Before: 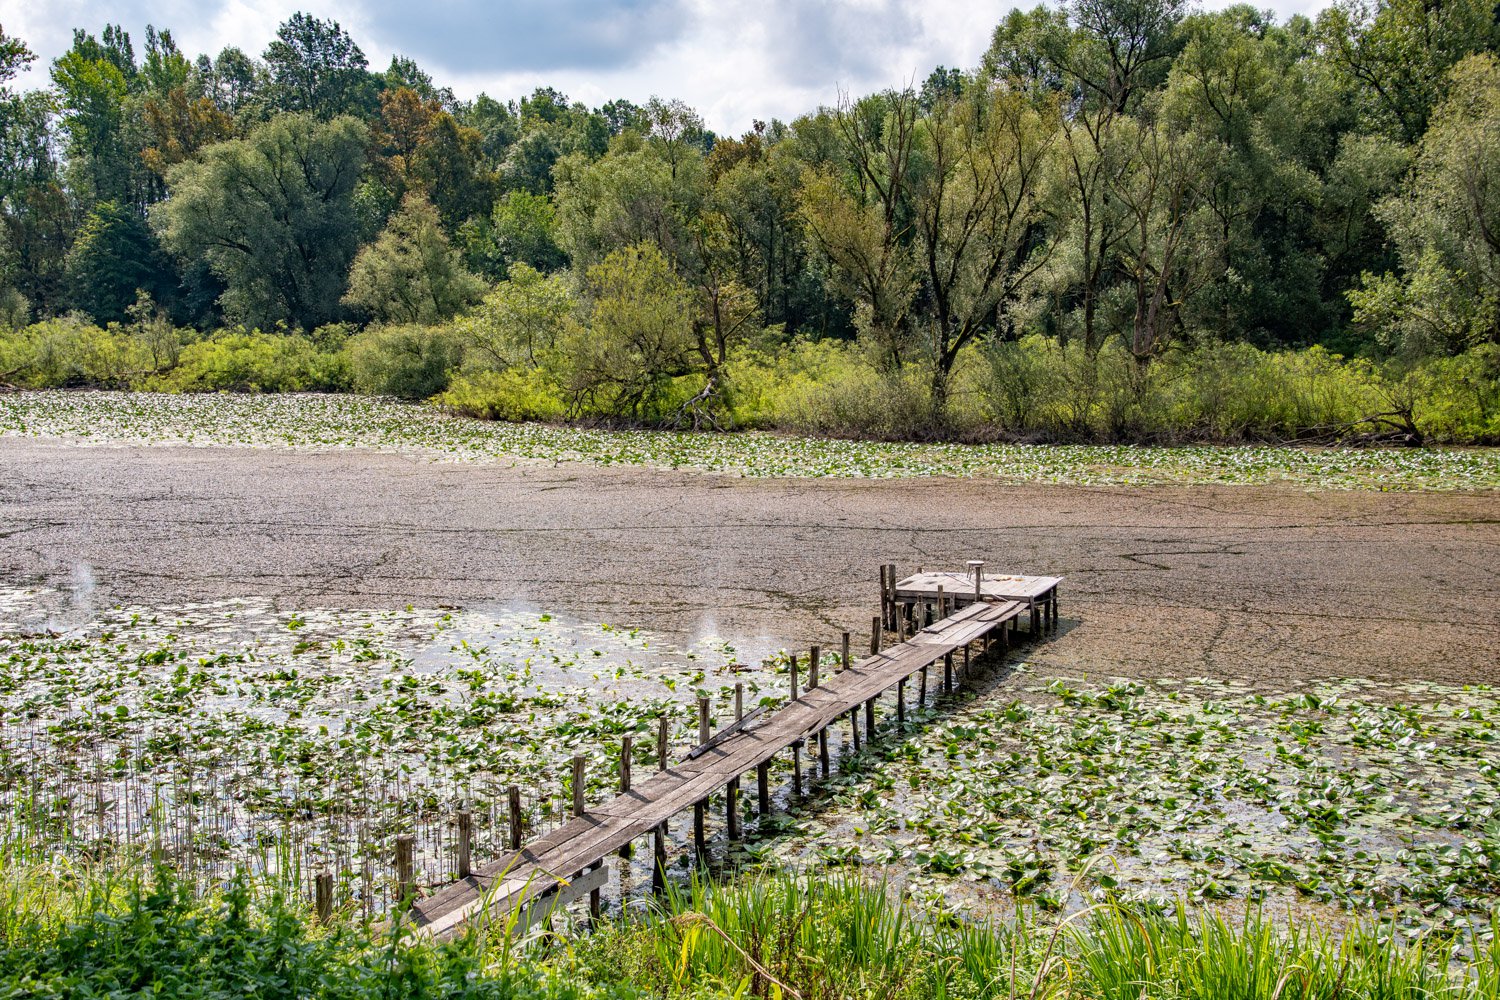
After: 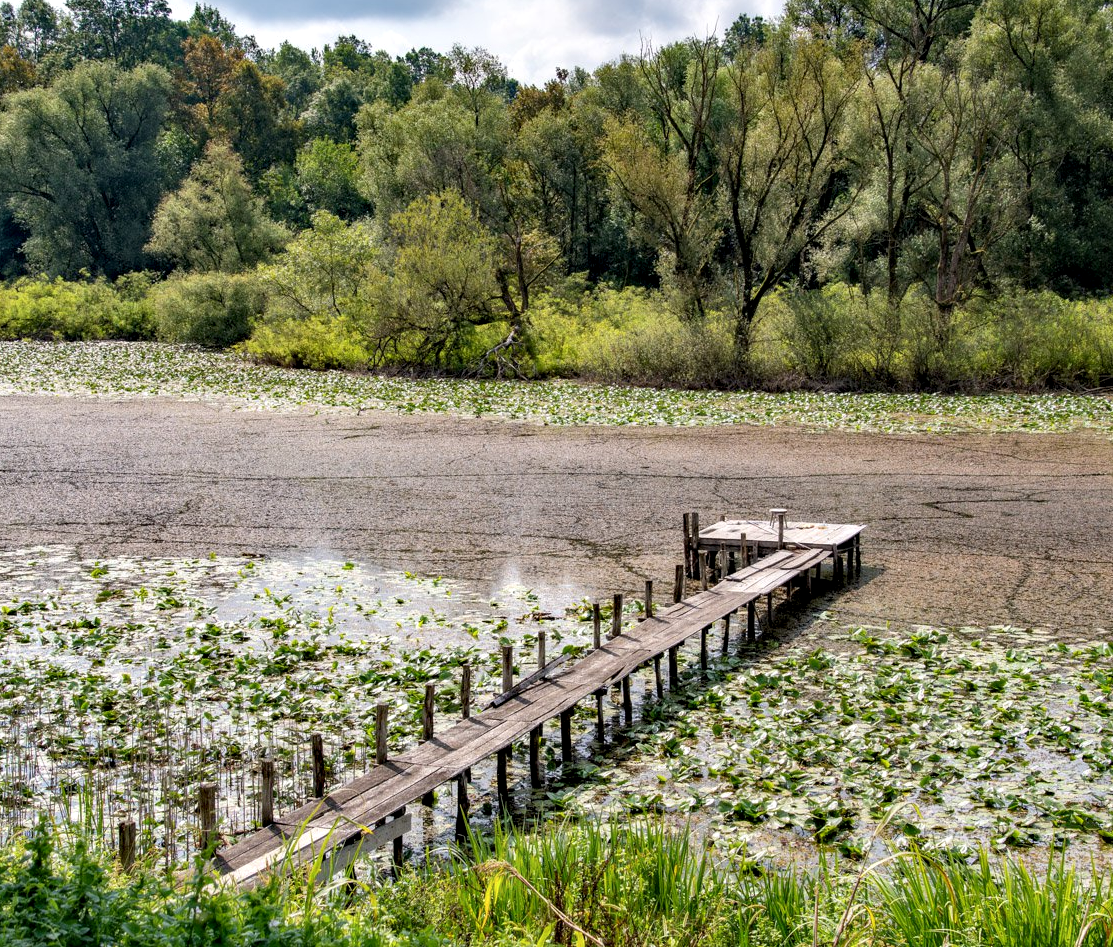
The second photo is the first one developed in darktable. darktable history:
crop and rotate: left 13.15%, top 5.251%, right 12.609%
contrast equalizer: y [[0.514, 0.573, 0.581, 0.508, 0.5, 0.5], [0.5 ×6], [0.5 ×6], [0 ×6], [0 ×6]], mix 0.79
